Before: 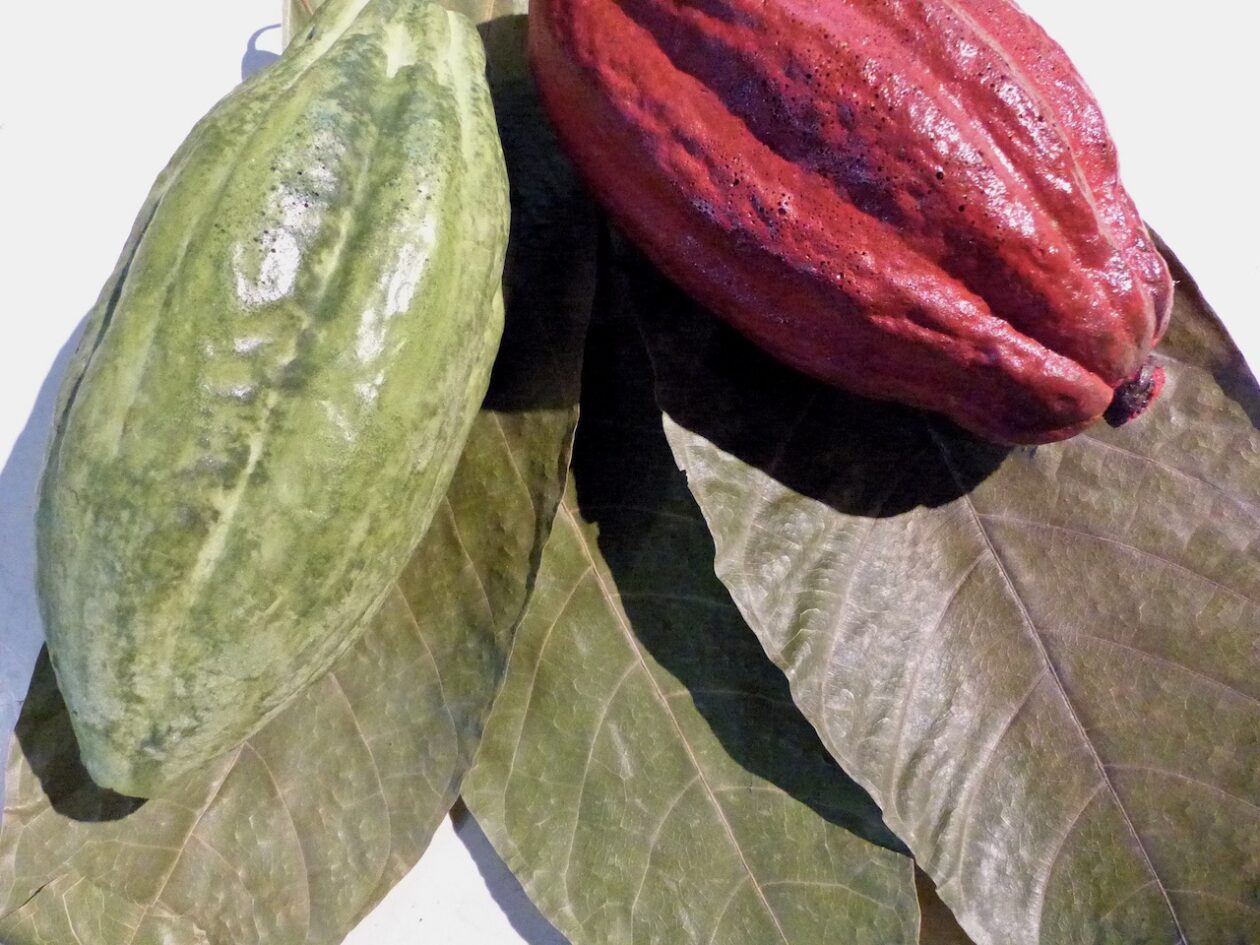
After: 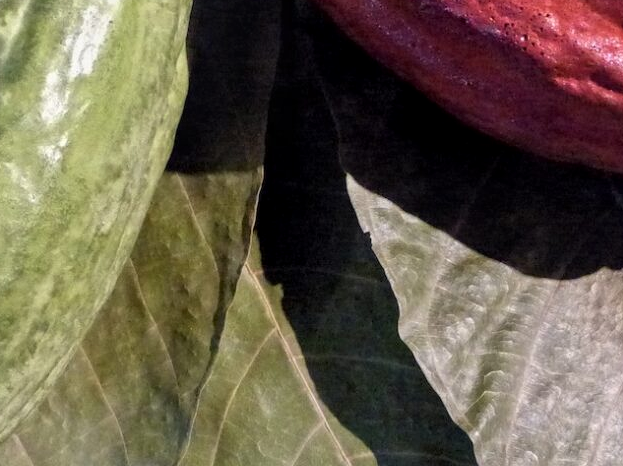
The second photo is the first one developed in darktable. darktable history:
crop: left 25.112%, top 25.267%, right 25.383%, bottom 25.354%
local contrast: on, module defaults
